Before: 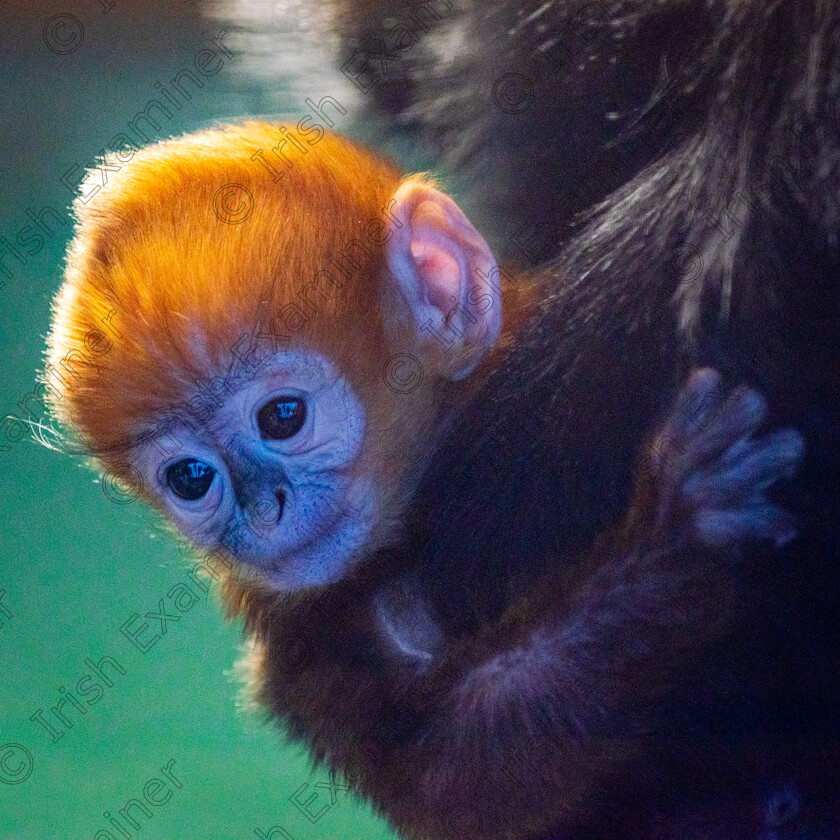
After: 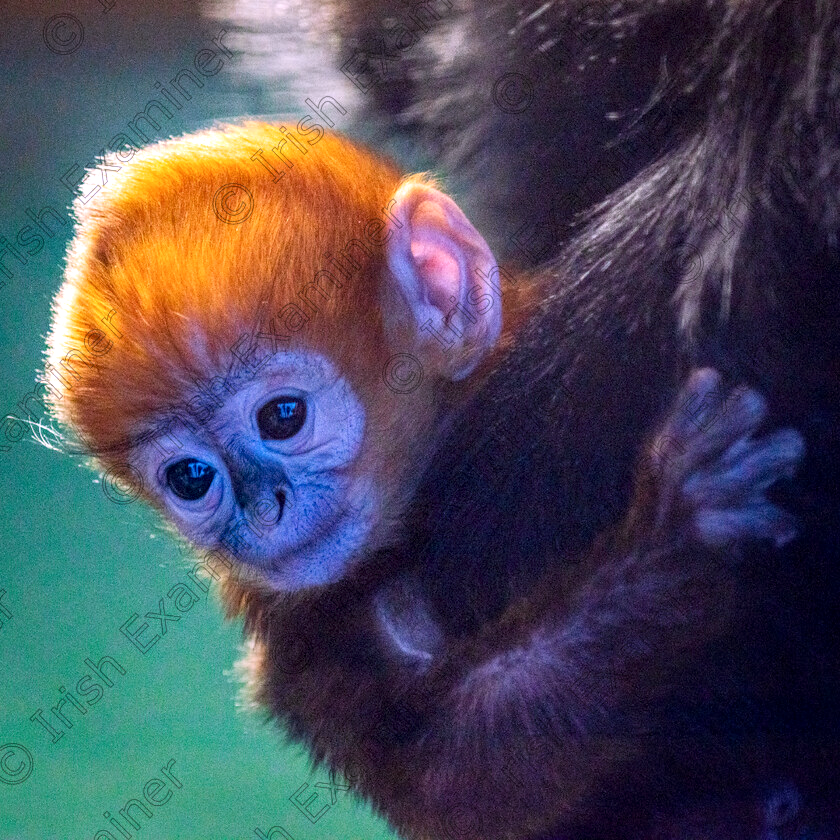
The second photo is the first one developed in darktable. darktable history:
white balance: red 1.066, blue 1.119
local contrast: detail 130%
